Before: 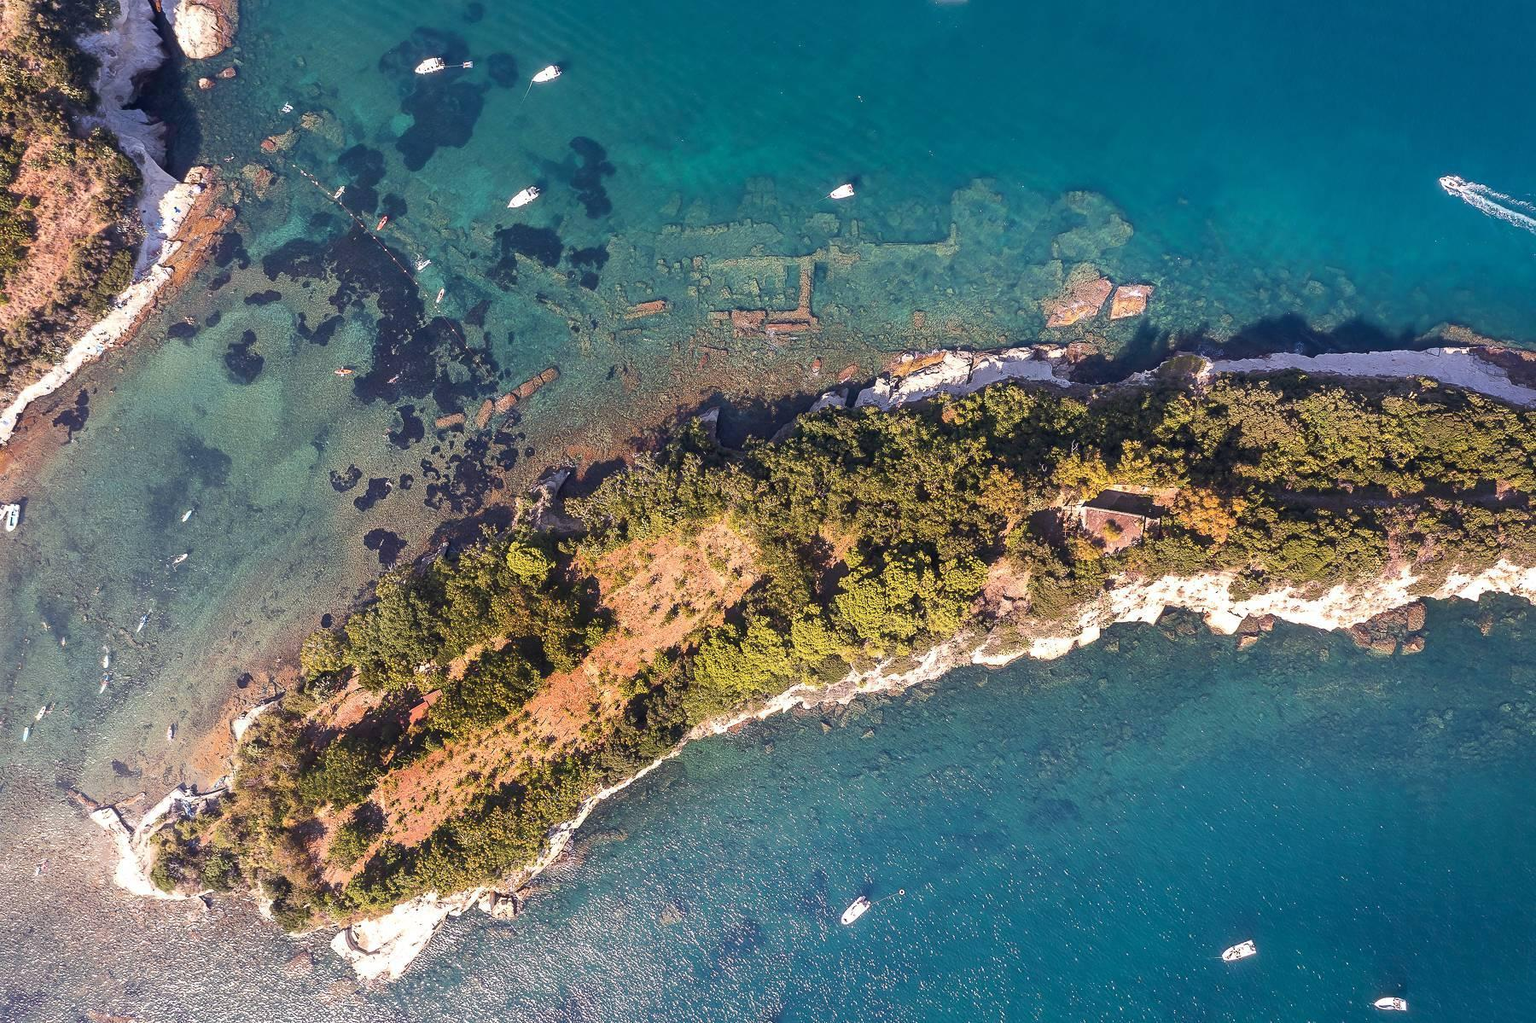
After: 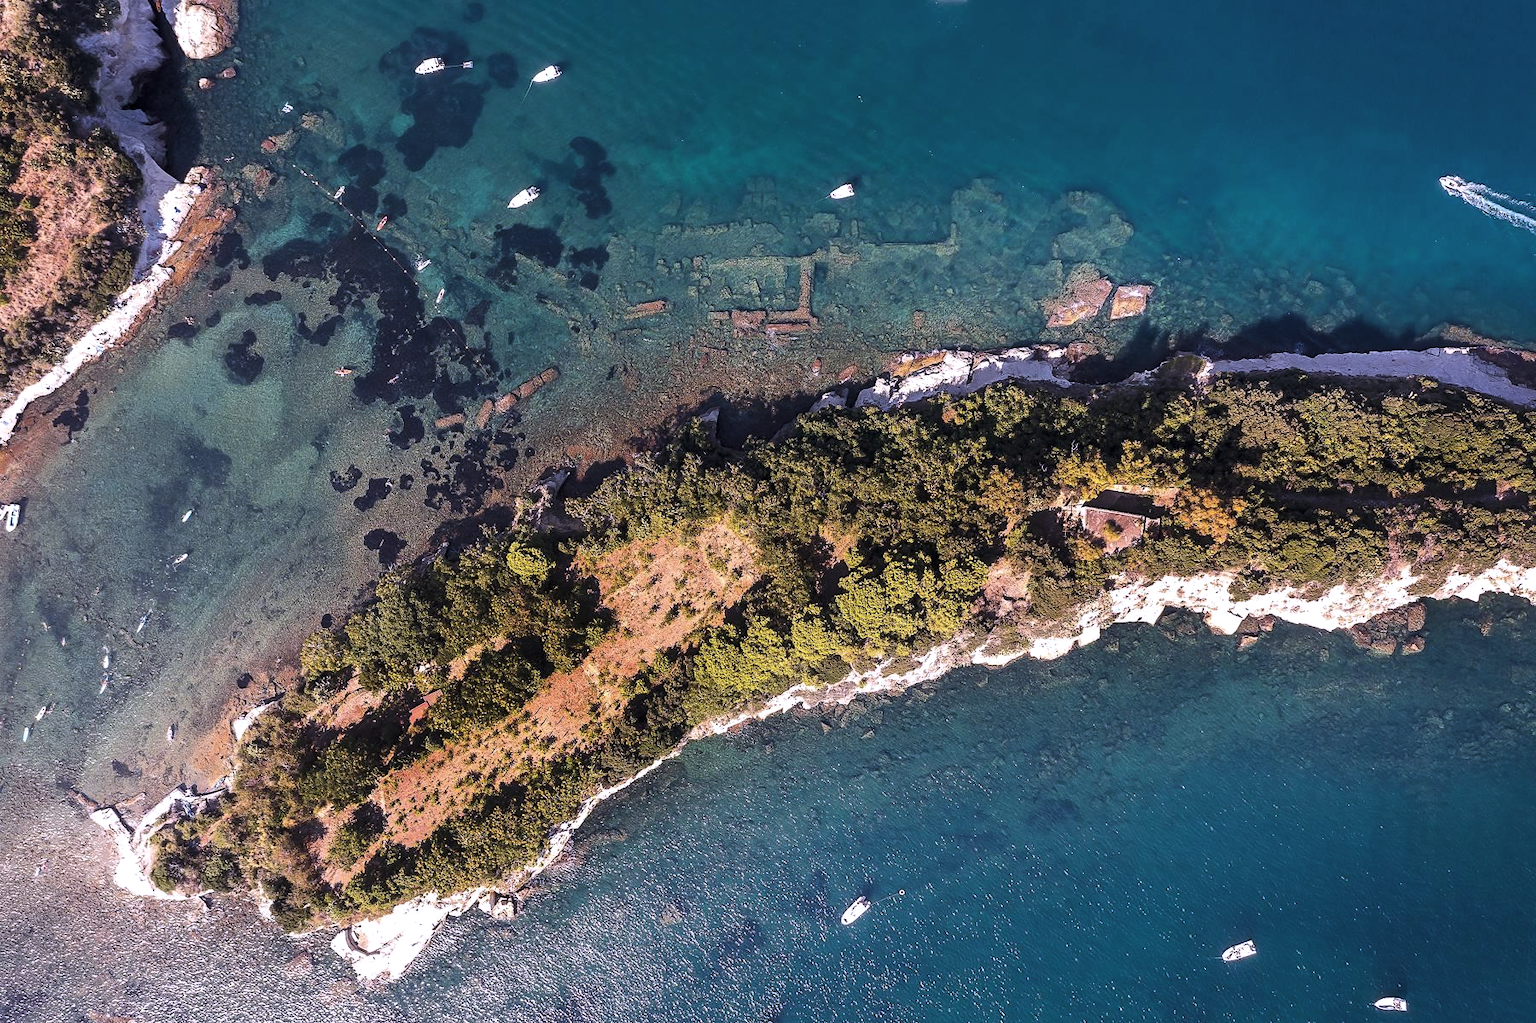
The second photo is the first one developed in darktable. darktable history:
white balance: red 1.004, blue 1.096
levels: levels [0.029, 0.545, 0.971]
